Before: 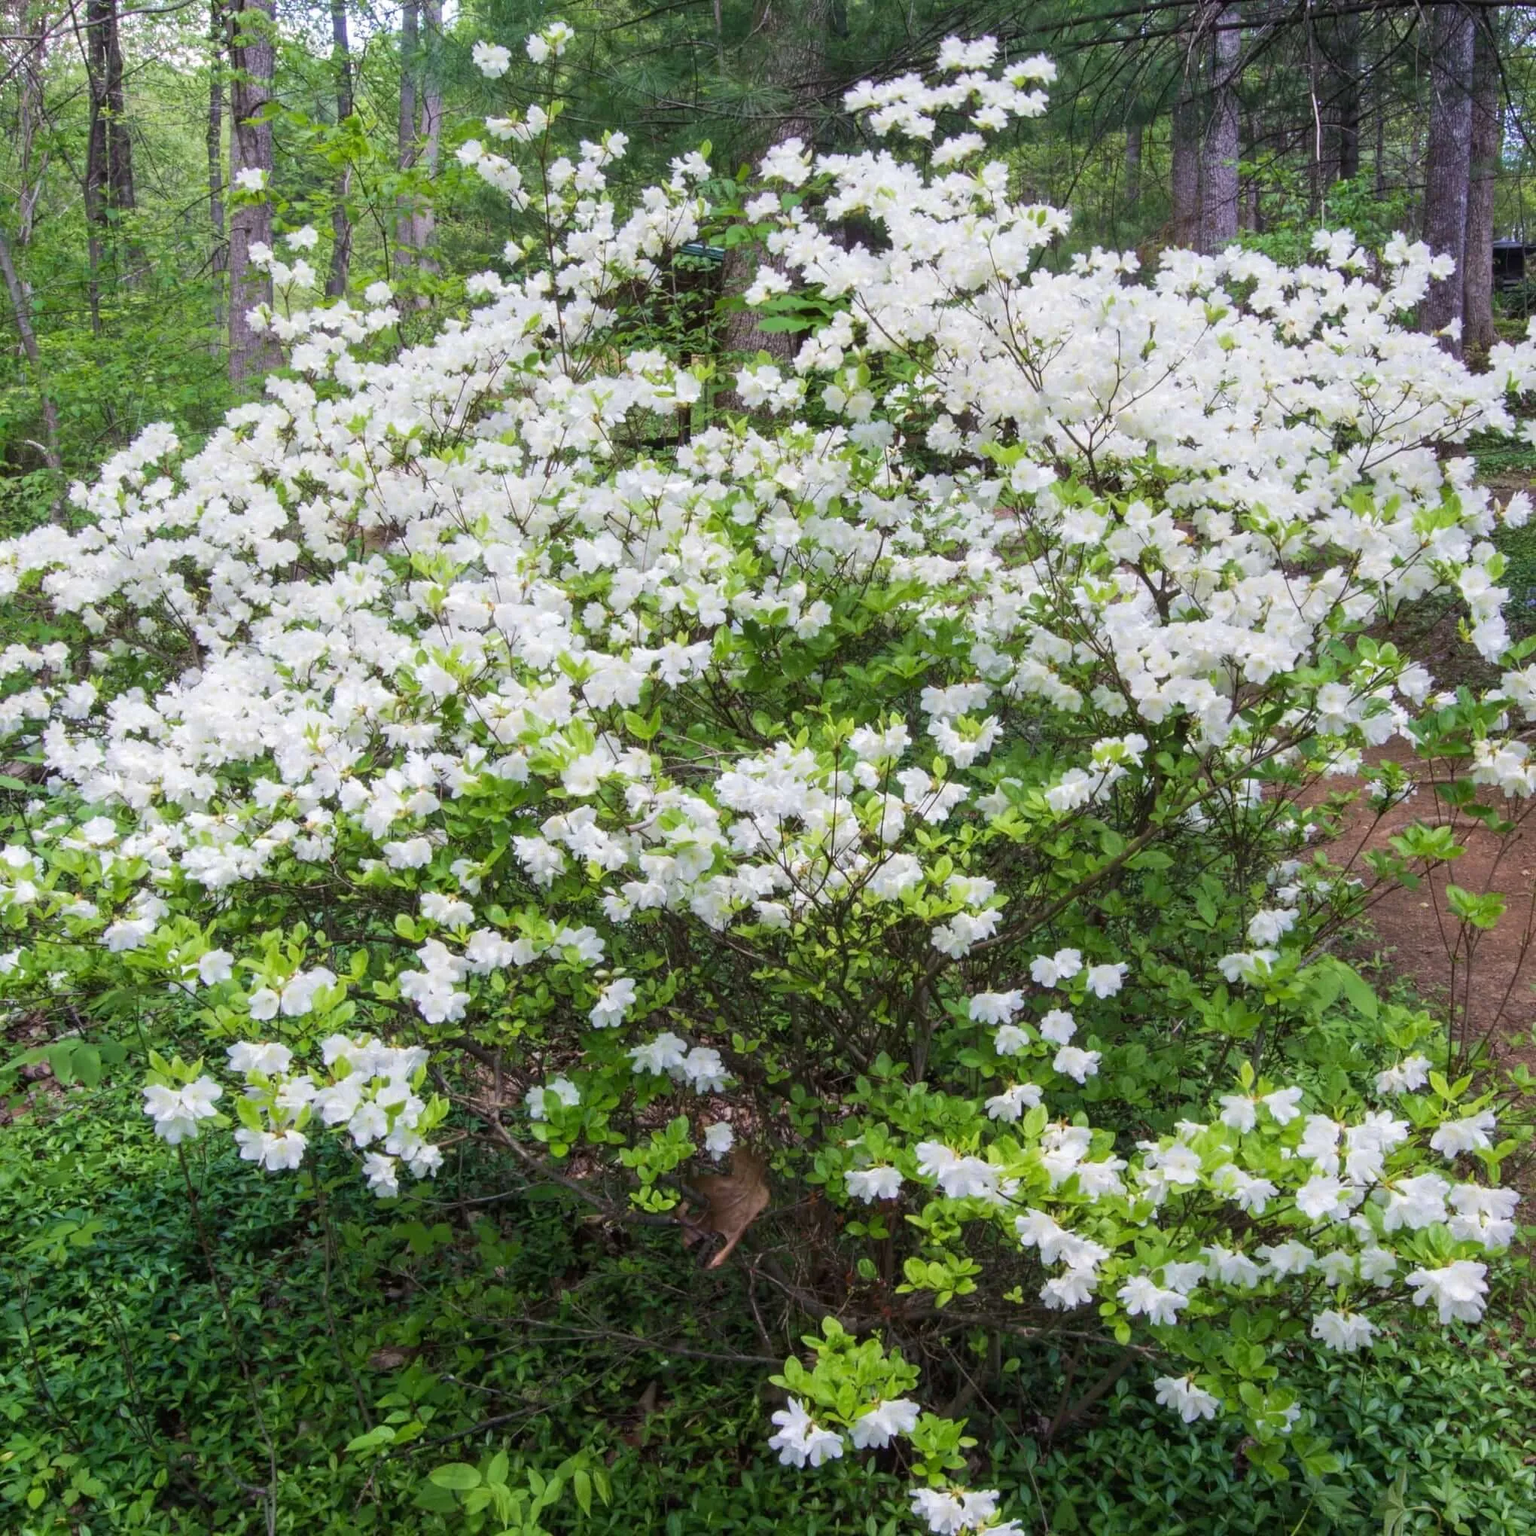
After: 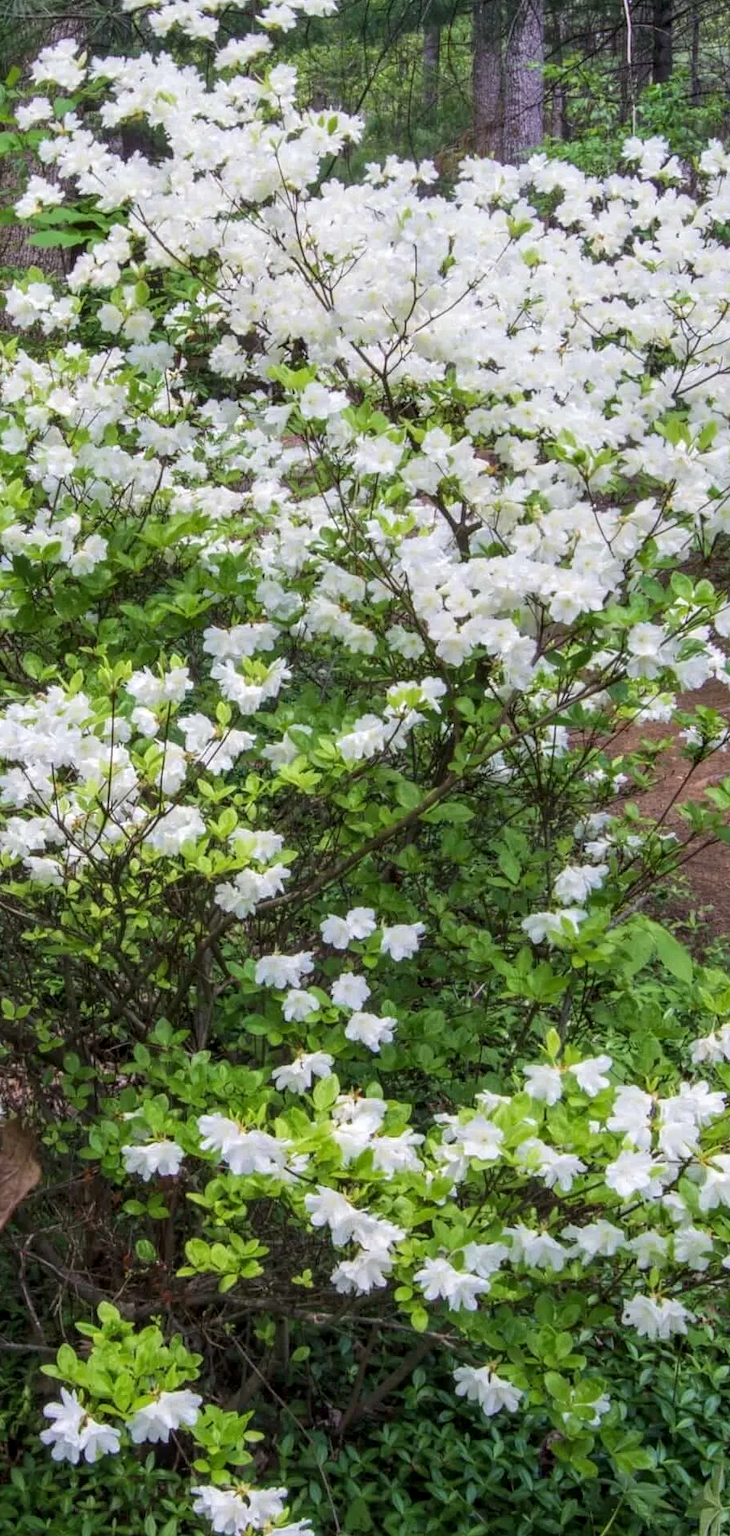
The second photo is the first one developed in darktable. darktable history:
local contrast: on, module defaults
crop: left 47.628%, top 6.643%, right 7.874%
